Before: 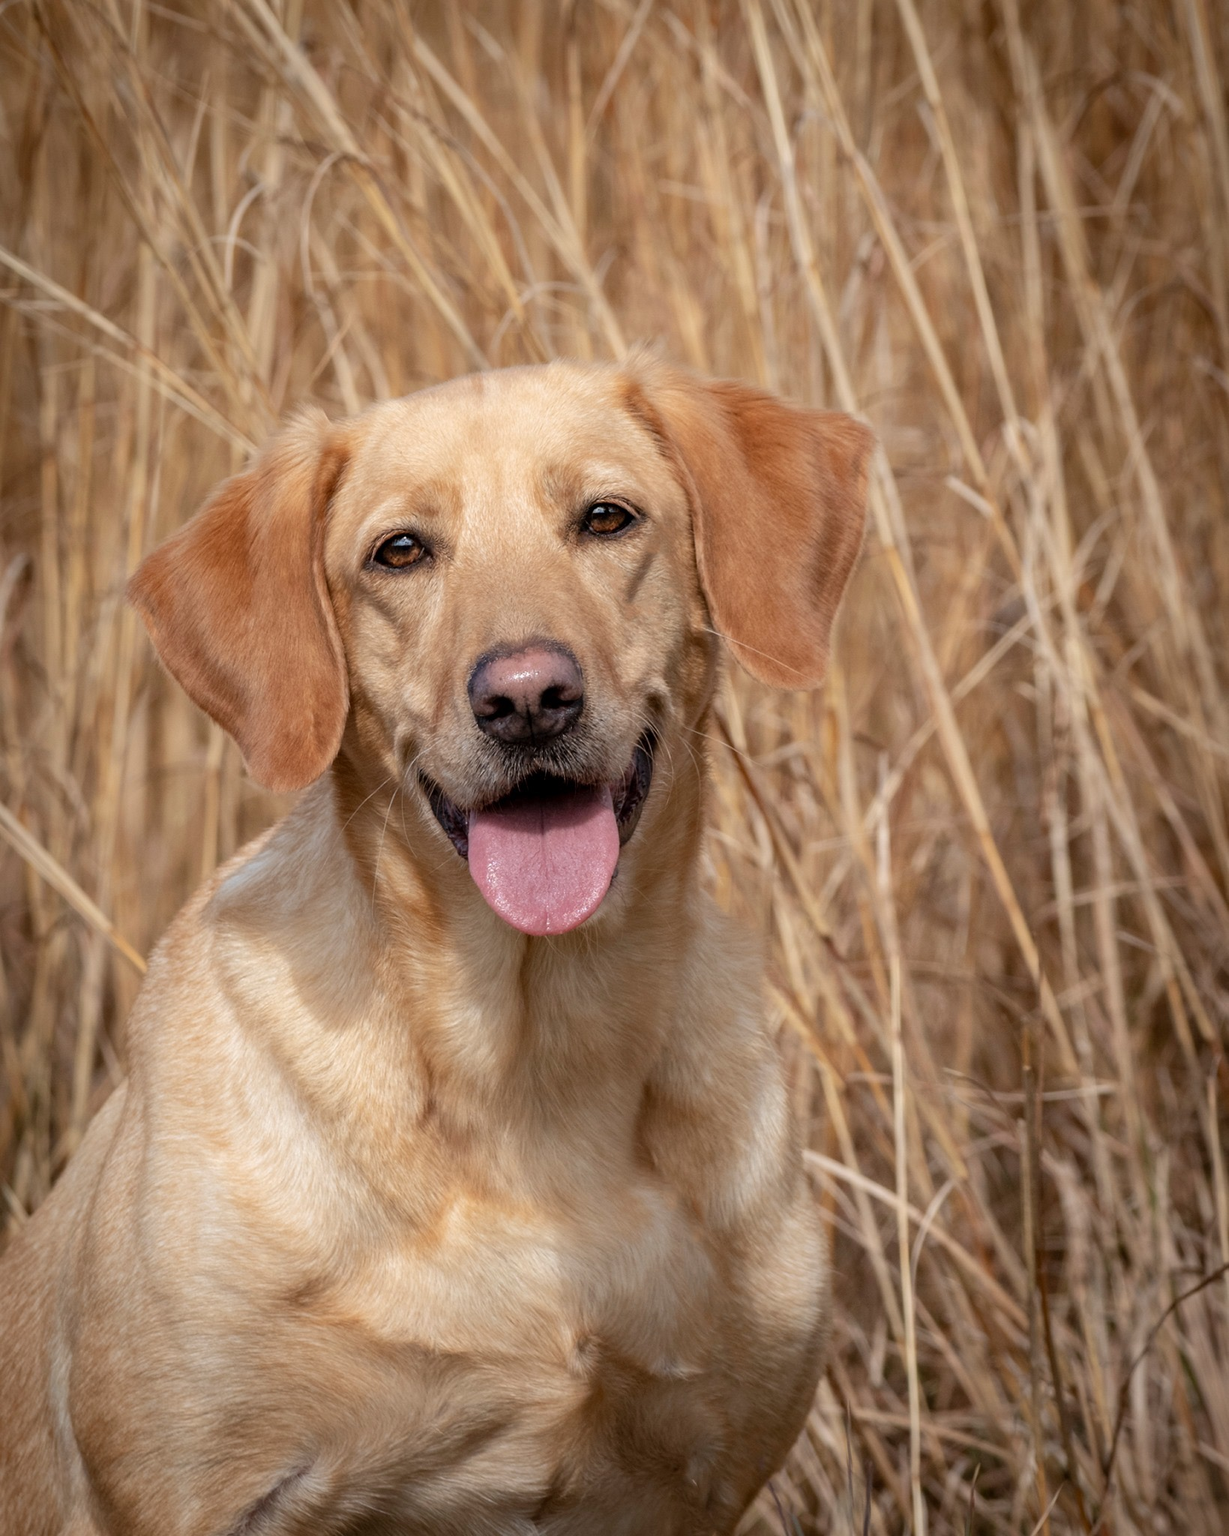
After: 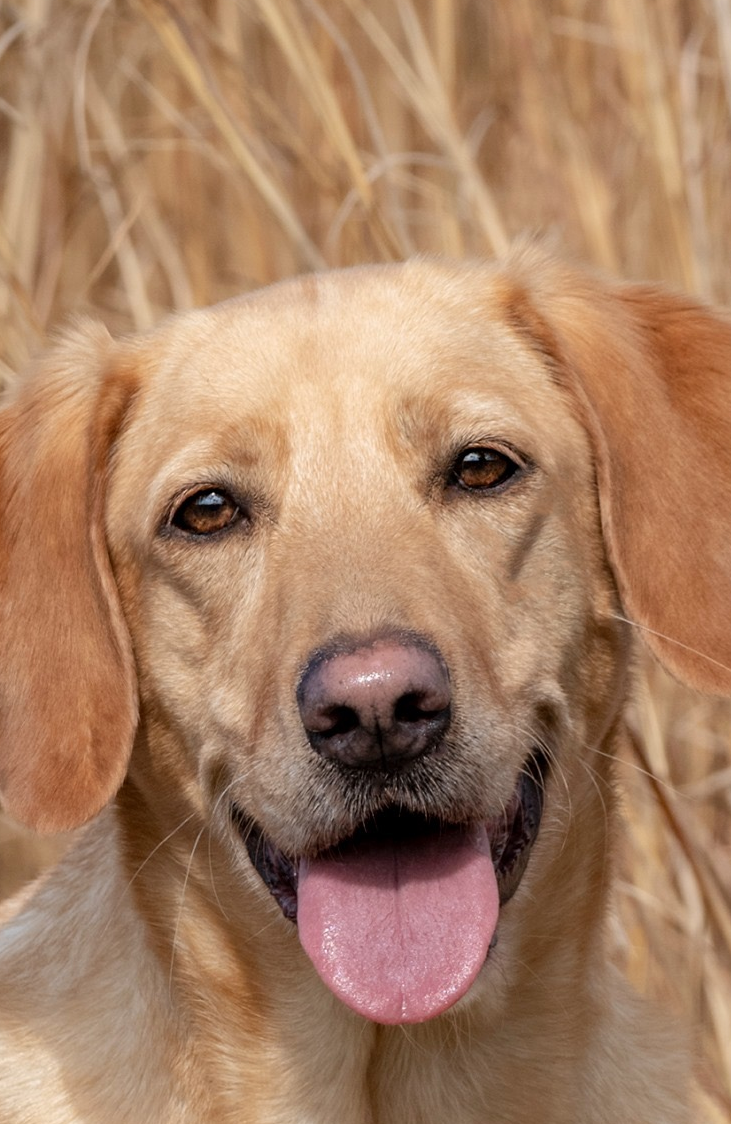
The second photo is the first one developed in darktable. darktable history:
crop: left 19.955%, top 10.894%, right 35.434%, bottom 34.216%
